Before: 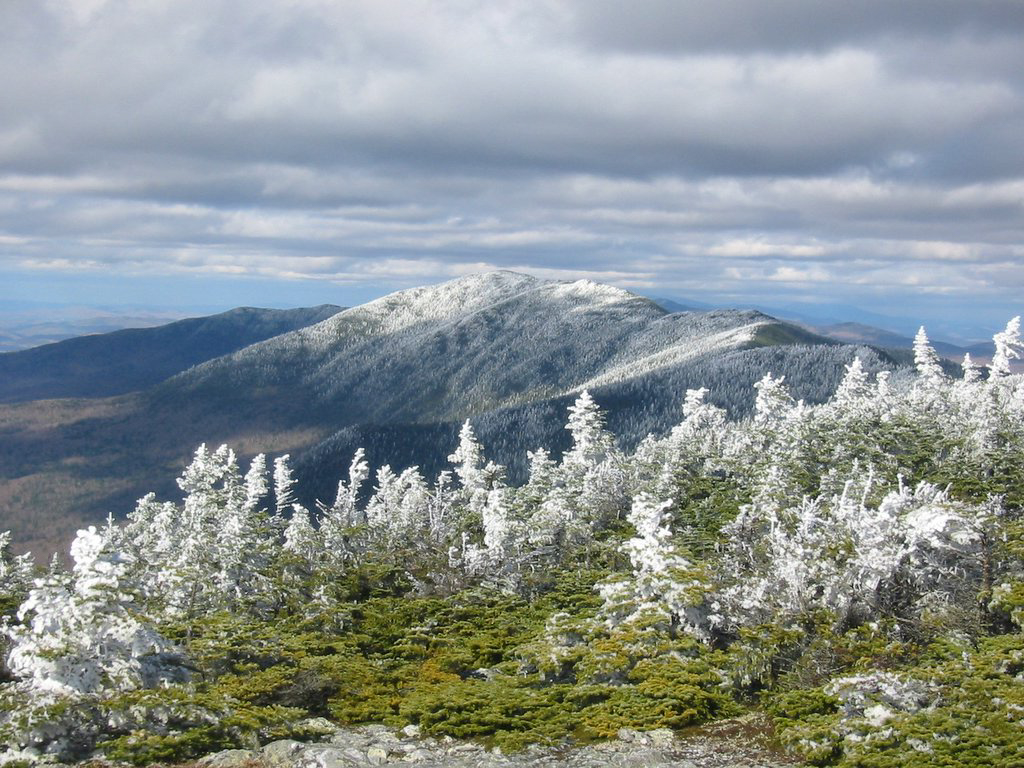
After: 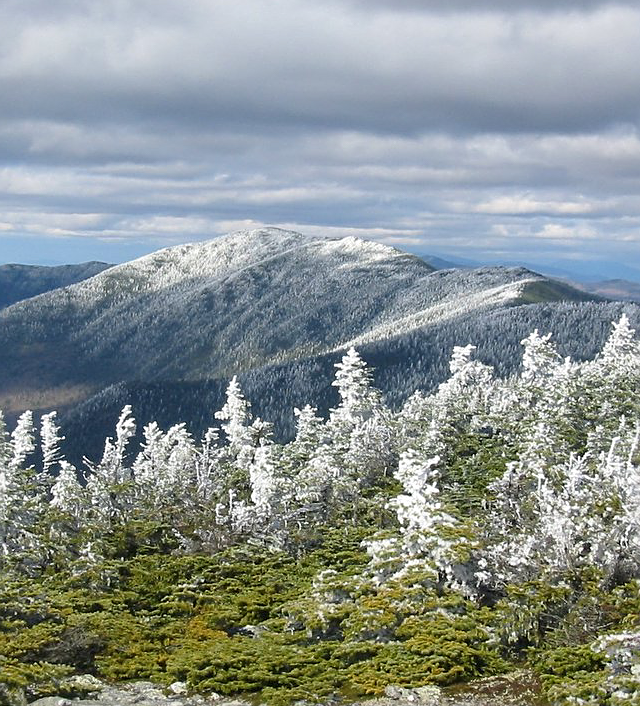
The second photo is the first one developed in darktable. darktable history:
sharpen: on, module defaults
crop and rotate: left 22.789%, top 5.627%, right 14.679%, bottom 2.355%
exposure: compensate highlight preservation false
